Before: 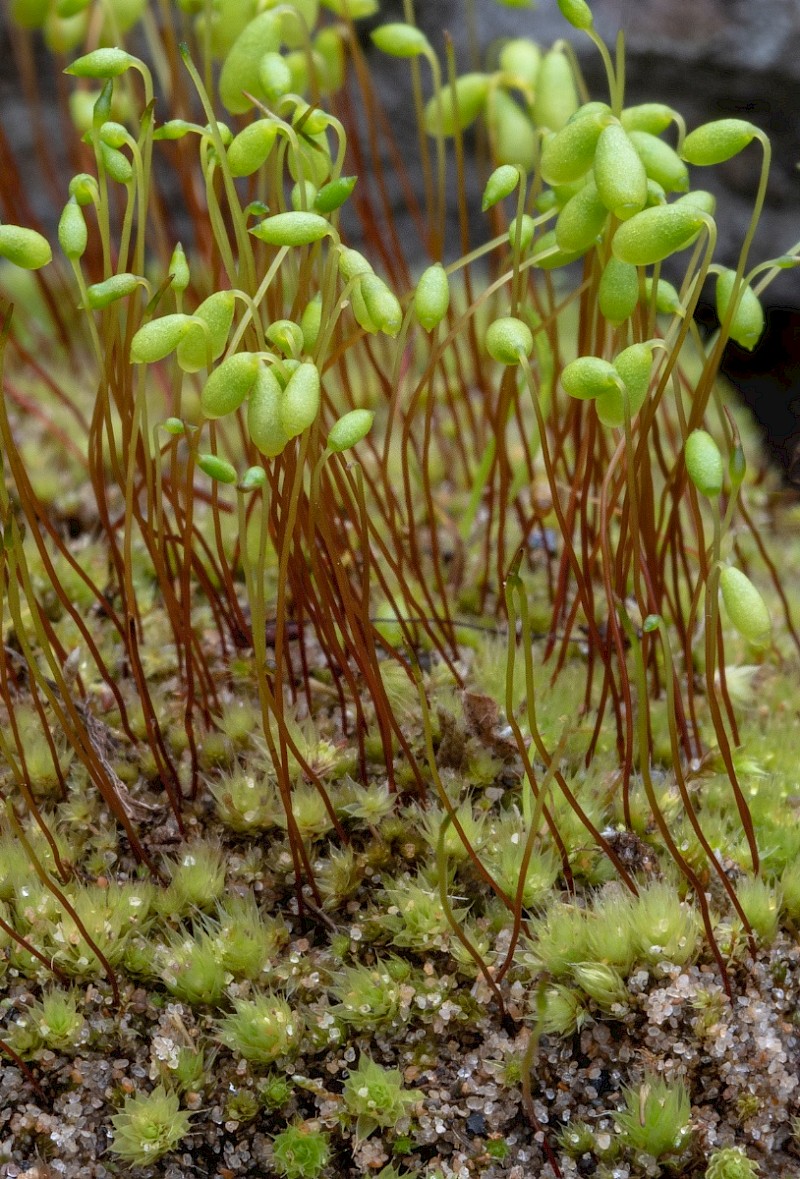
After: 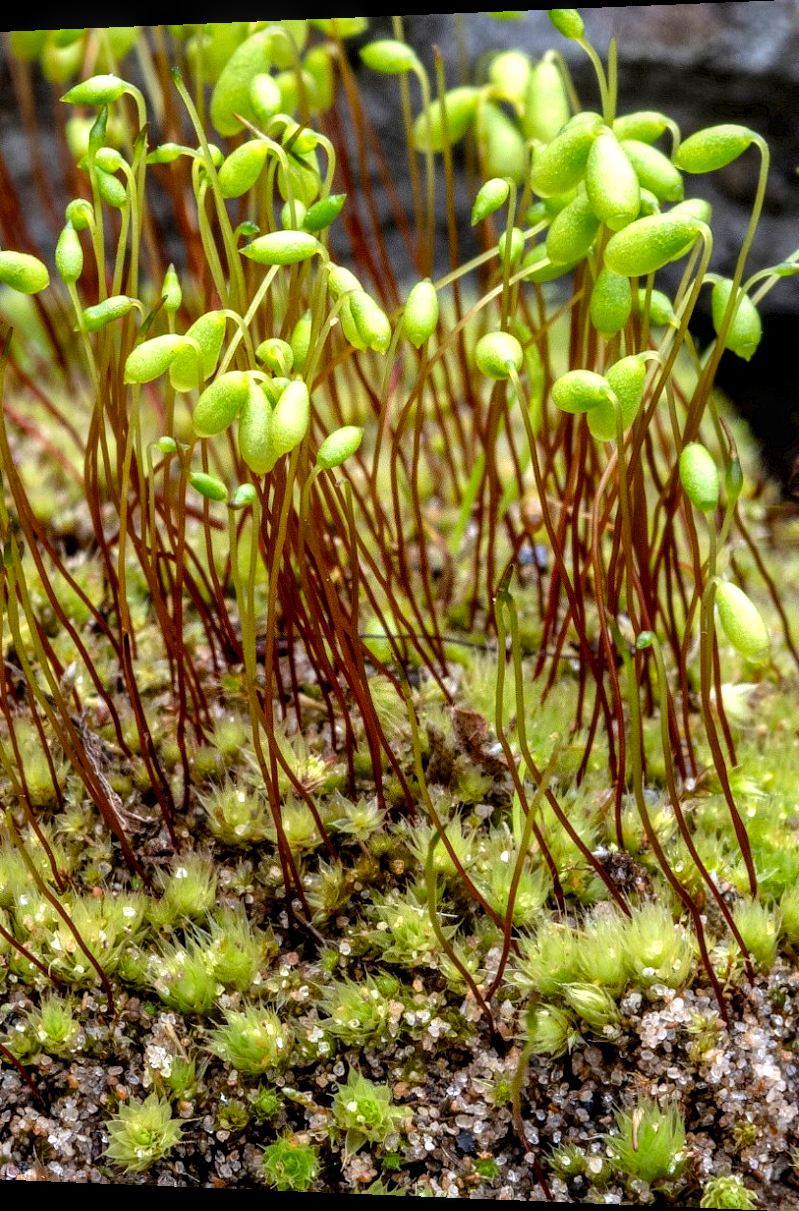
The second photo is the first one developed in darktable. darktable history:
local contrast: detail 130%
rotate and perspective: lens shift (horizontal) -0.055, automatic cropping off
tone curve: curves: ch0 [(0, 0) (0.003, 0.002) (0.011, 0.006) (0.025, 0.014) (0.044, 0.025) (0.069, 0.039) (0.1, 0.056) (0.136, 0.086) (0.177, 0.129) (0.224, 0.183) (0.277, 0.247) (0.335, 0.318) (0.399, 0.395) (0.468, 0.48) (0.543, 0.571) (0.623, 0.668) (0.709, 0.773) (0.801, 0.873) (0.898, 0.978) (1, 1)], preserve colors none
exposure: black level correction 0.003, exposure 0.383 EV, compensate highlight preservation false
